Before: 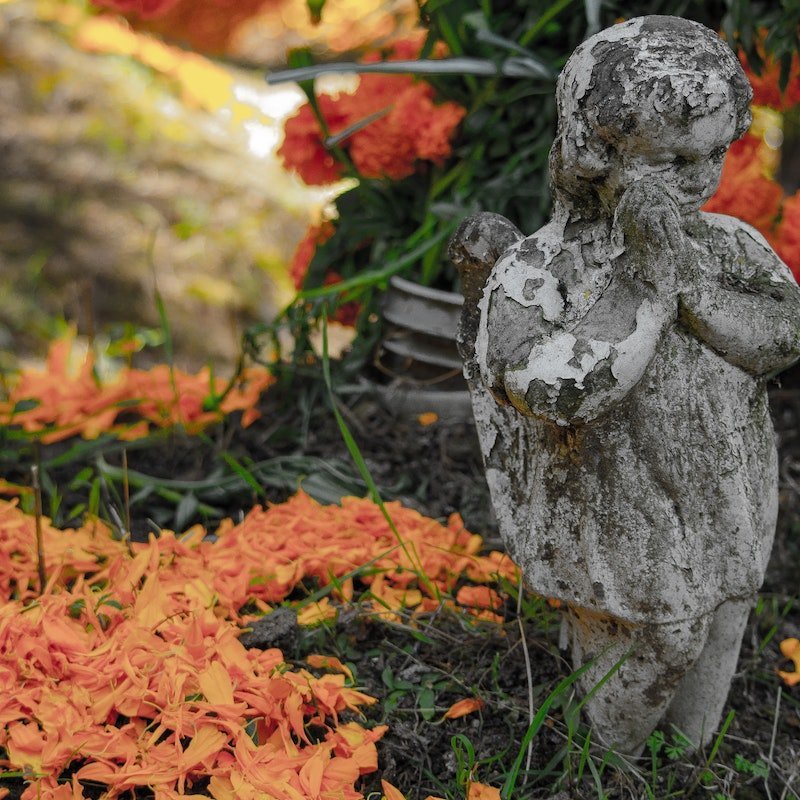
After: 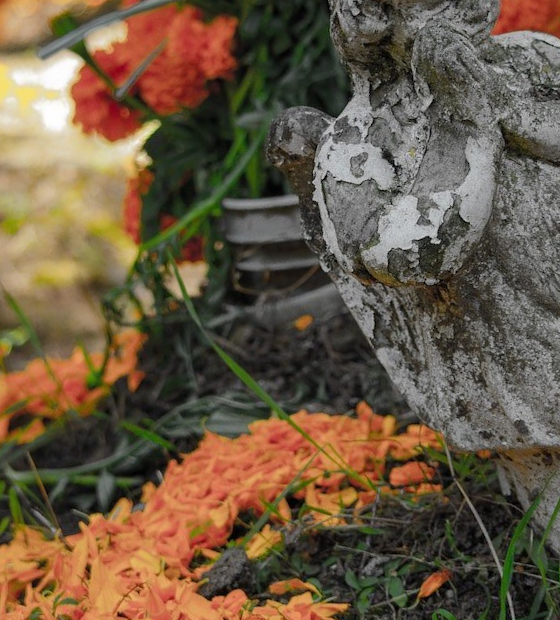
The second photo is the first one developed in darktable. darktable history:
crop and rotate: angle 19.38°, left 6.876%, right 3.714%, bottom 1.12%
